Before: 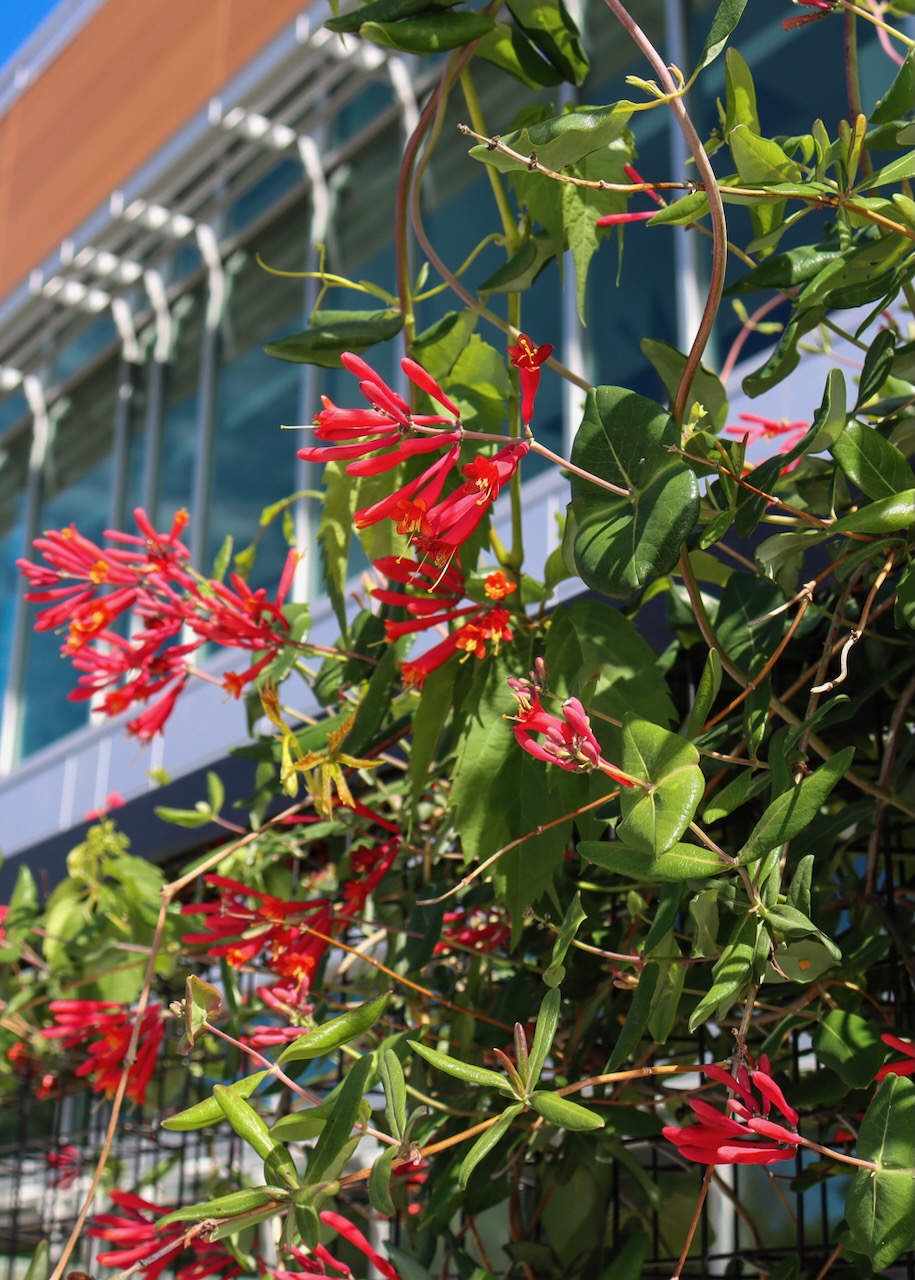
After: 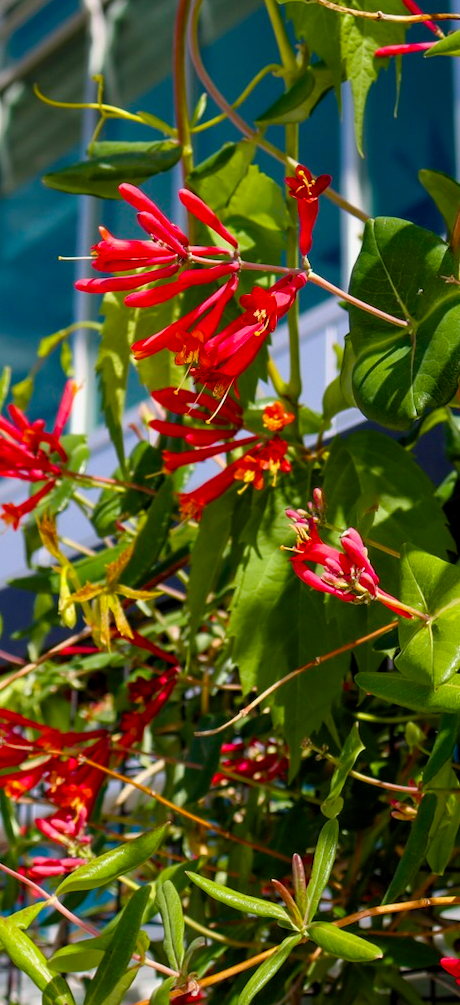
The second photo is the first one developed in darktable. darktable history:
crop and rotate: angle 0.022°, left 24.321%, top 13.26%, right 25.37%, bottom 8.176%
color balance rgb: perceptual saturation grading › global saturation 35.005%, perceptual saturation grading › highlights -25.023%, perceptual saturation grading › shadows 49.52%
